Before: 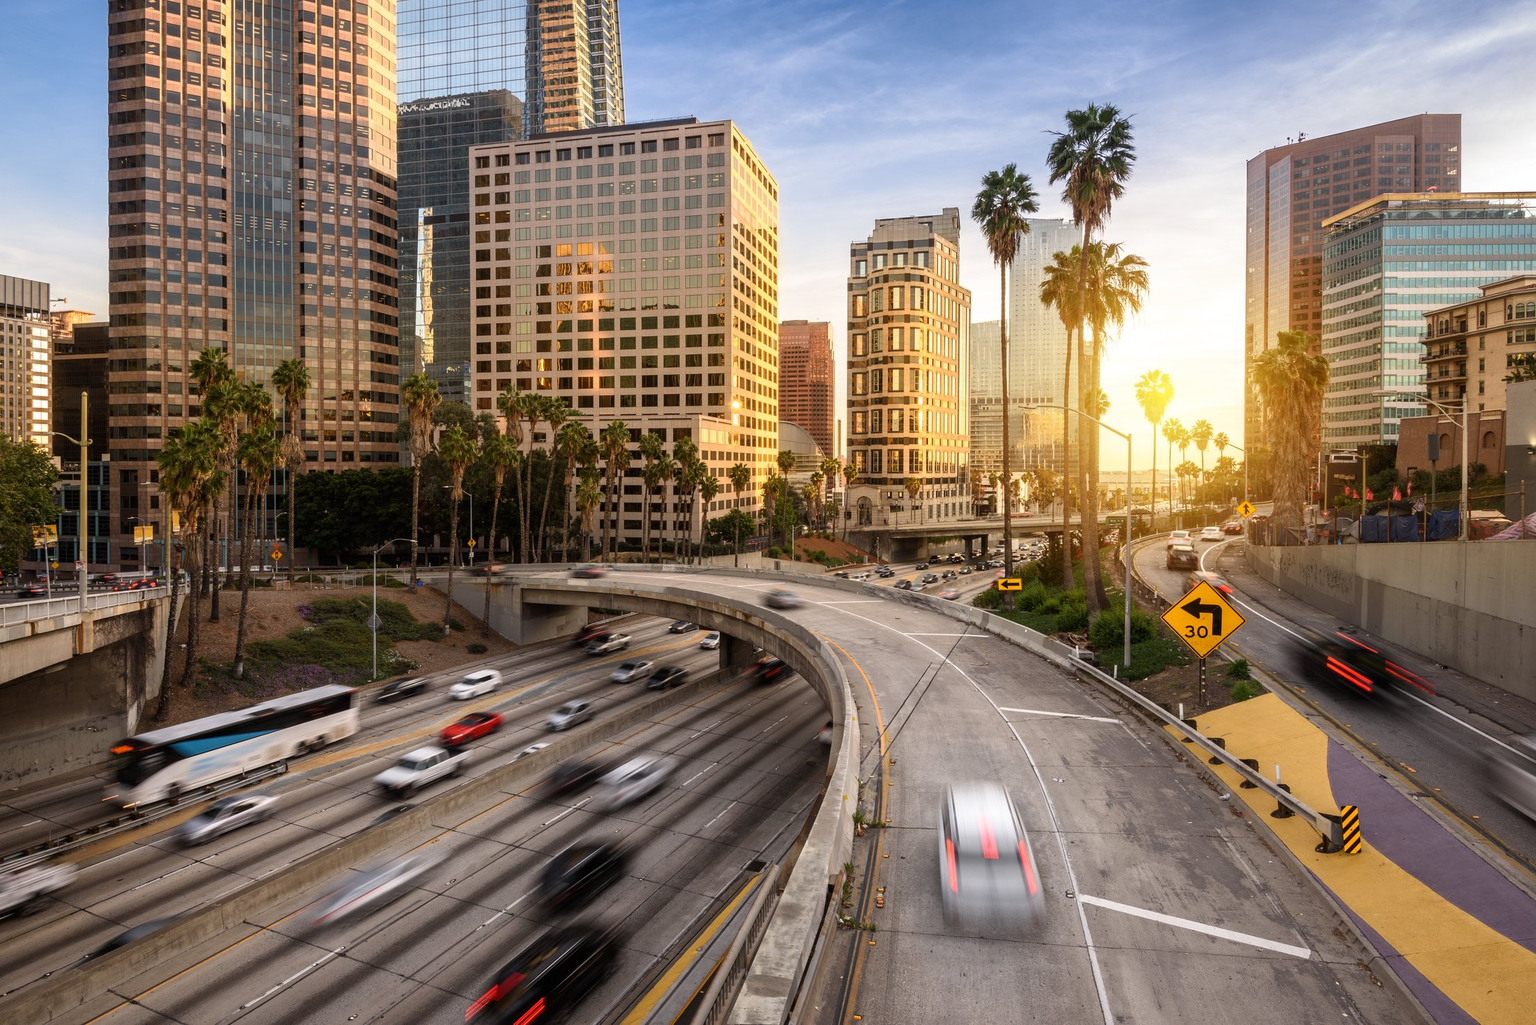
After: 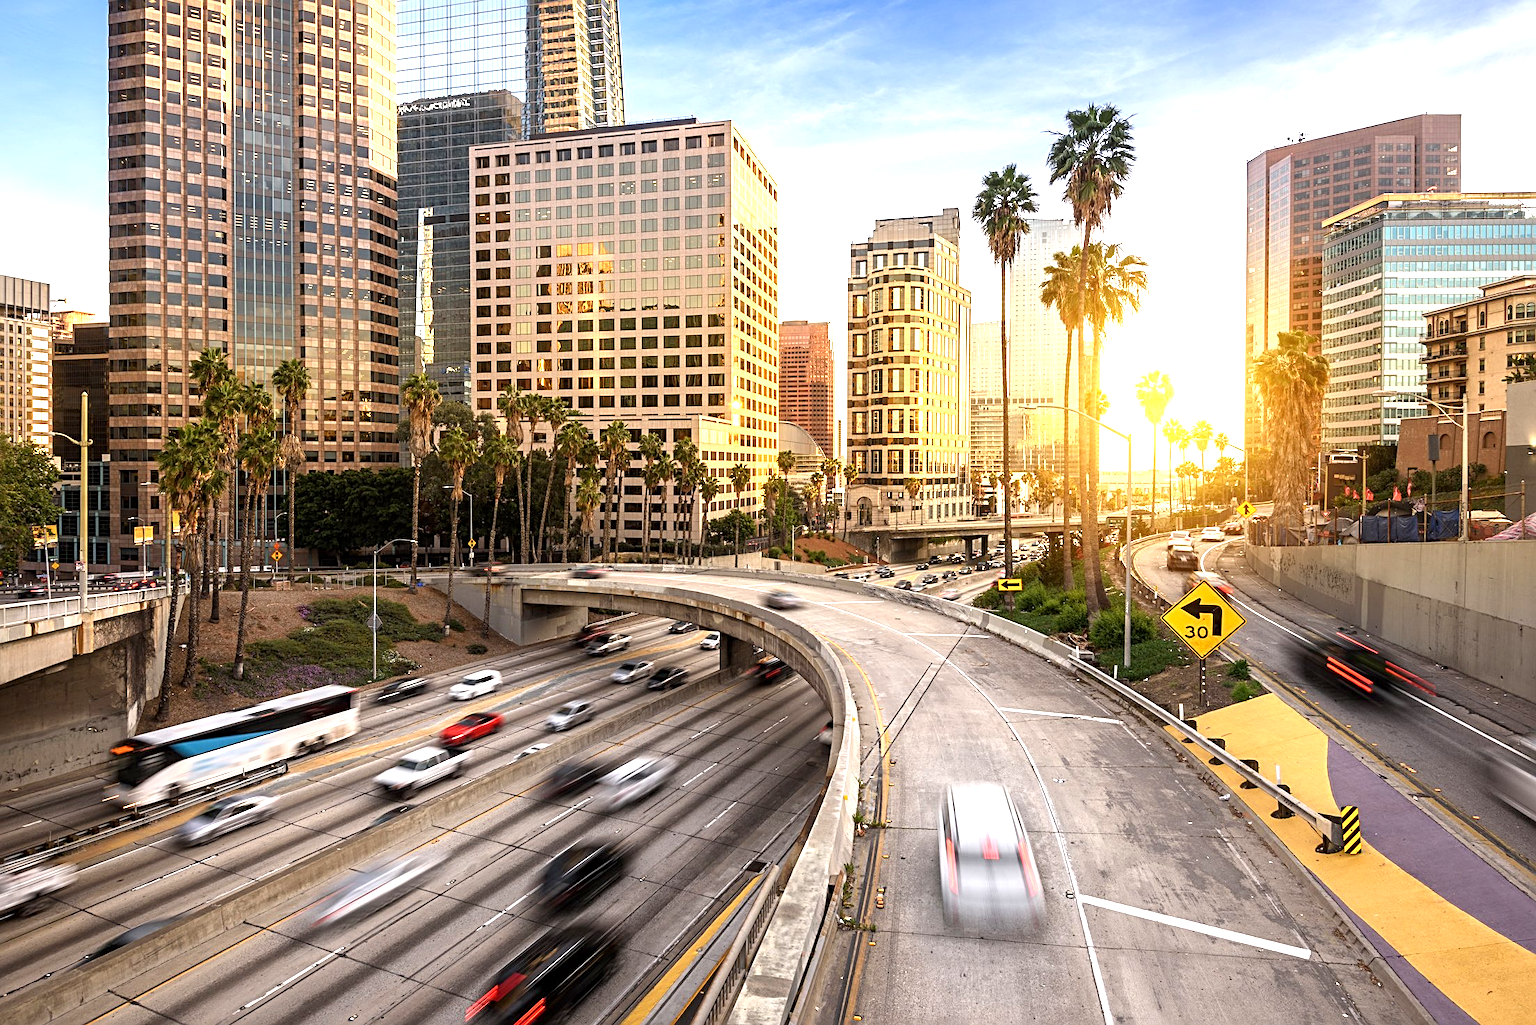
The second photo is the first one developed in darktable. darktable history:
exposure: black level correction 0.001, exposure 0.955 EV, compensate exposure bias true, compensate highlight preservation false
sharpen: radius 3.119
